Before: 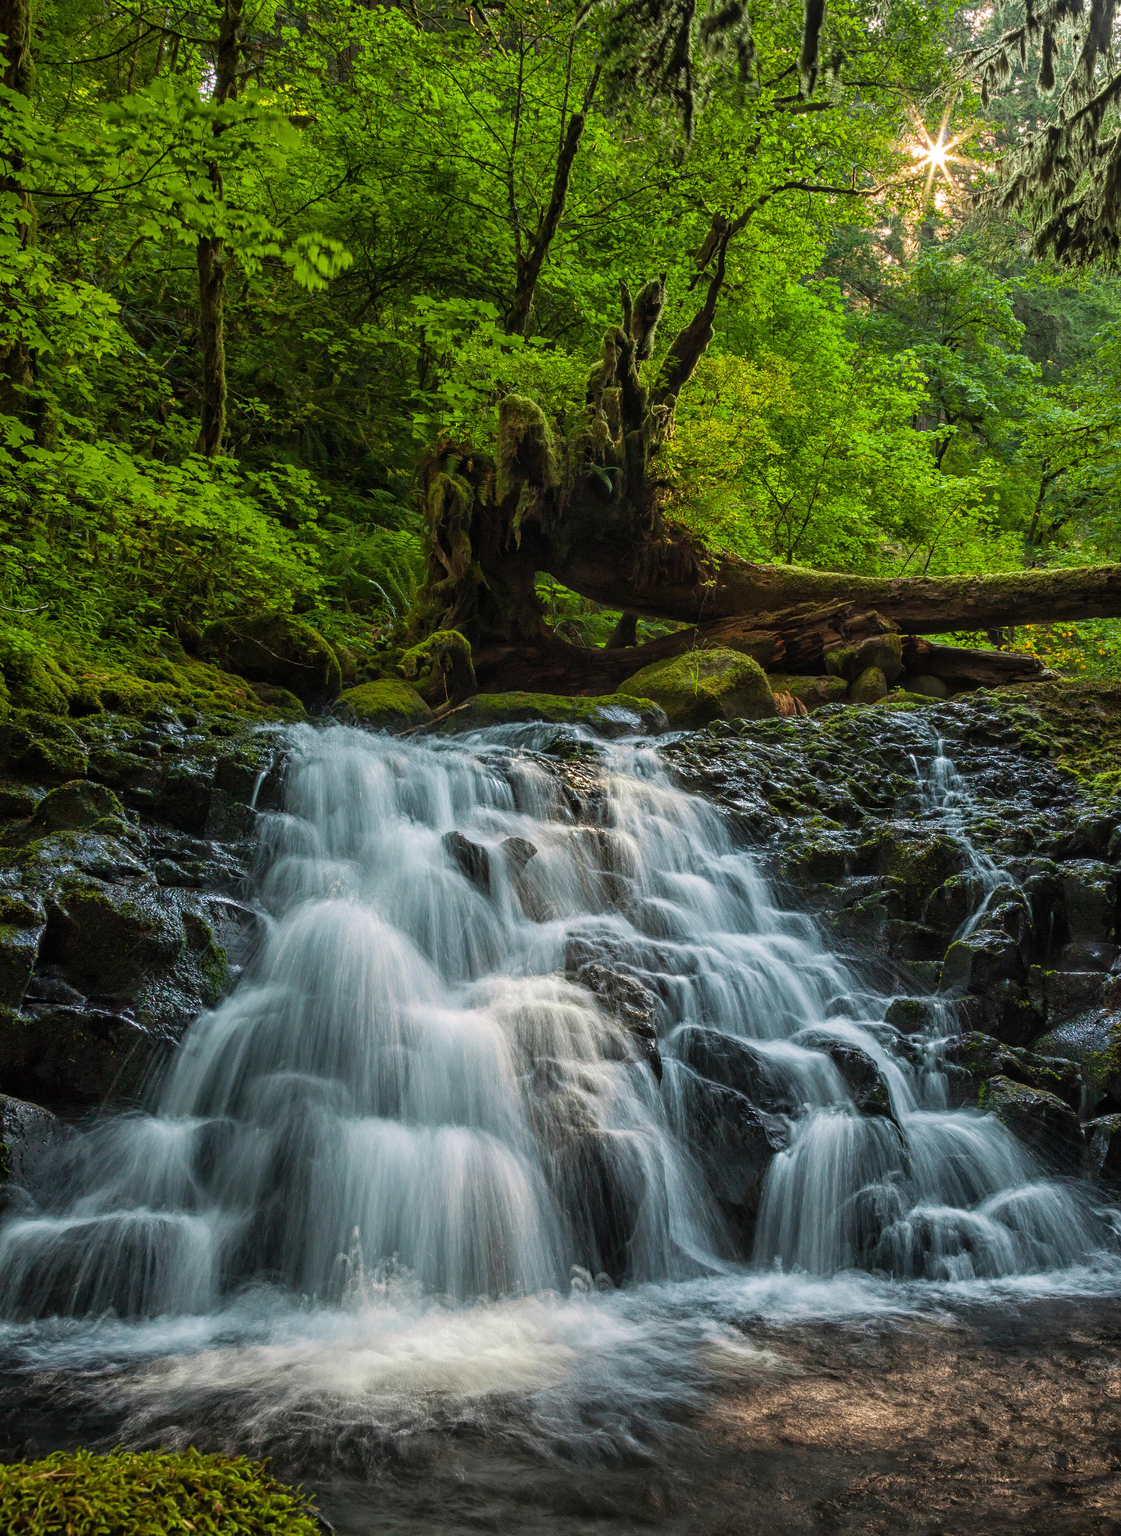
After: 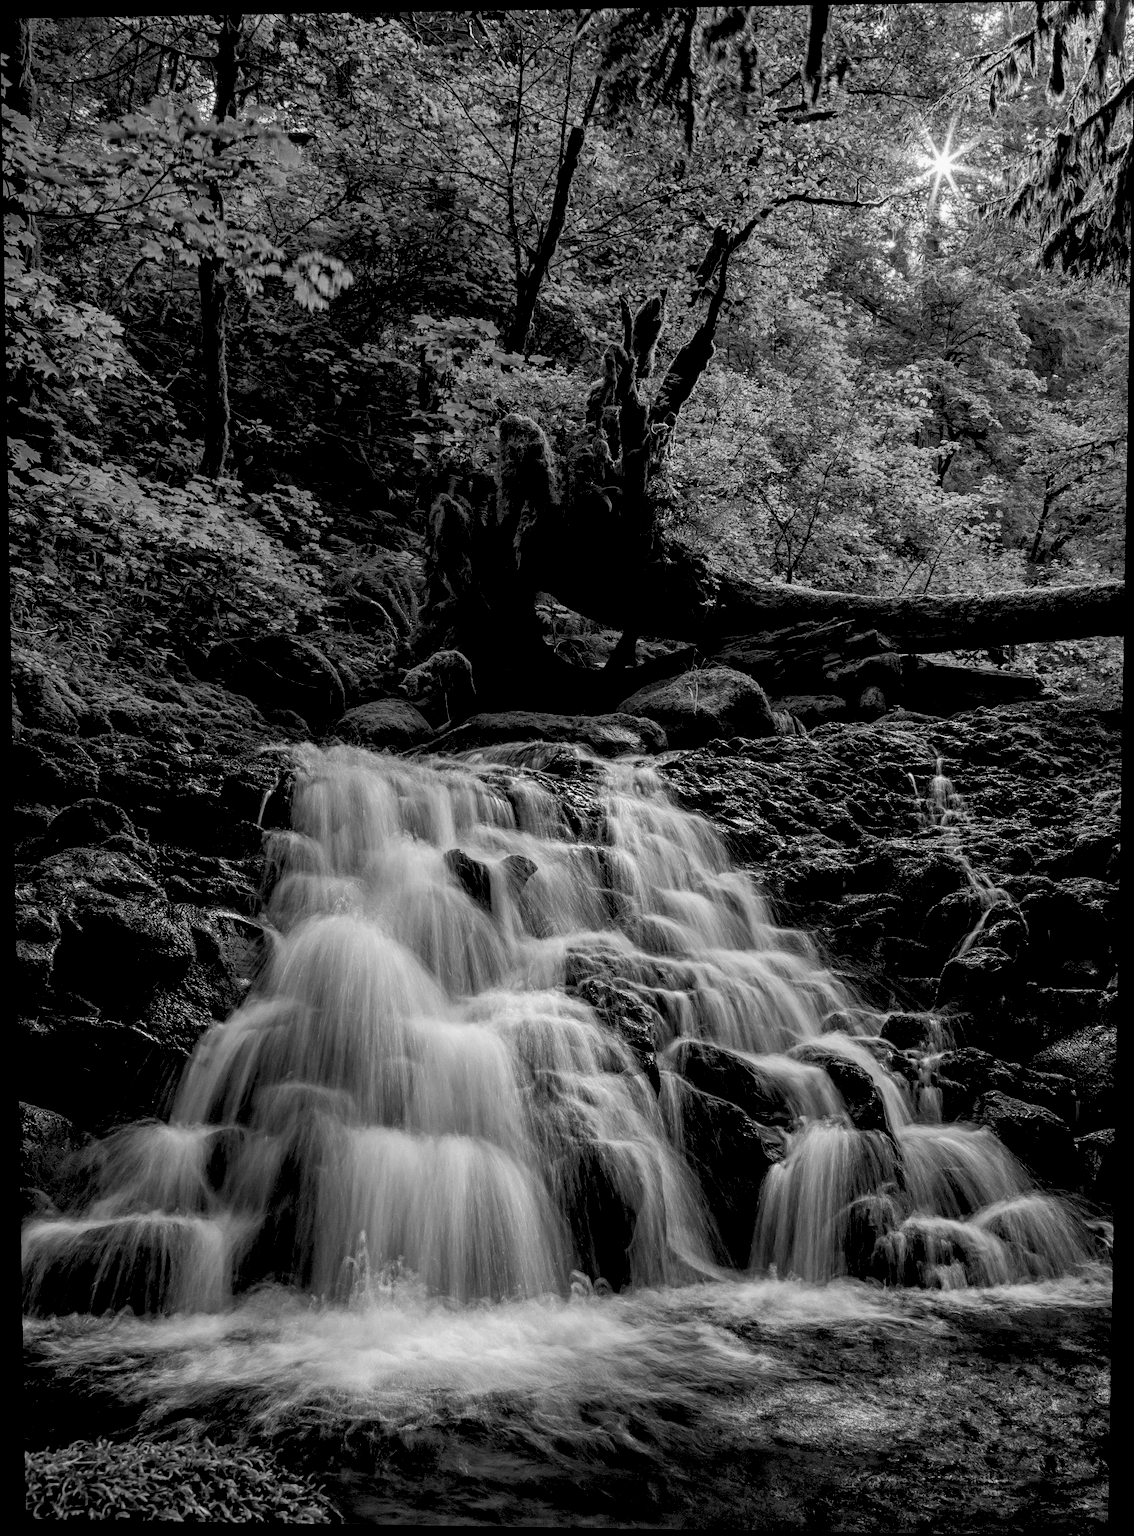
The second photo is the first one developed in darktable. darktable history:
exposure: black level correction 0.029, exposure -0.073 EV, compensate highlight preservation false
rotate and perspective: lens shift (vertical) 0.048, lens shift (horizontal) -0.024, automatic cropping off
white balance: red 1.08, blue 0.791
monochrome: a 32, b 64, size 2.3
